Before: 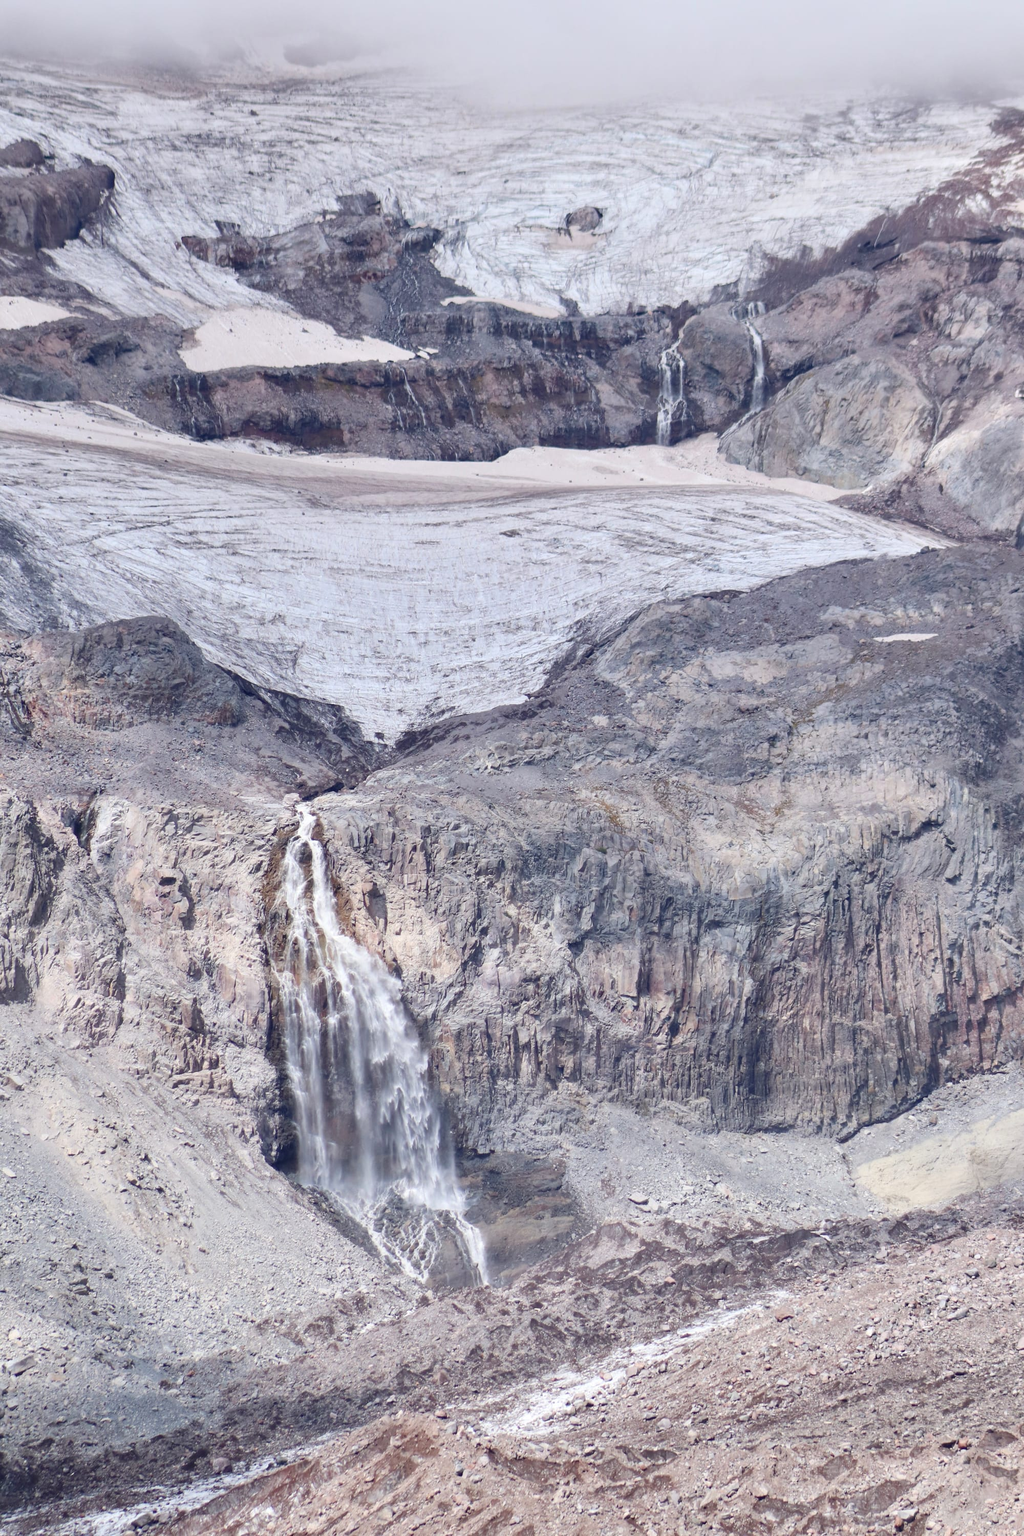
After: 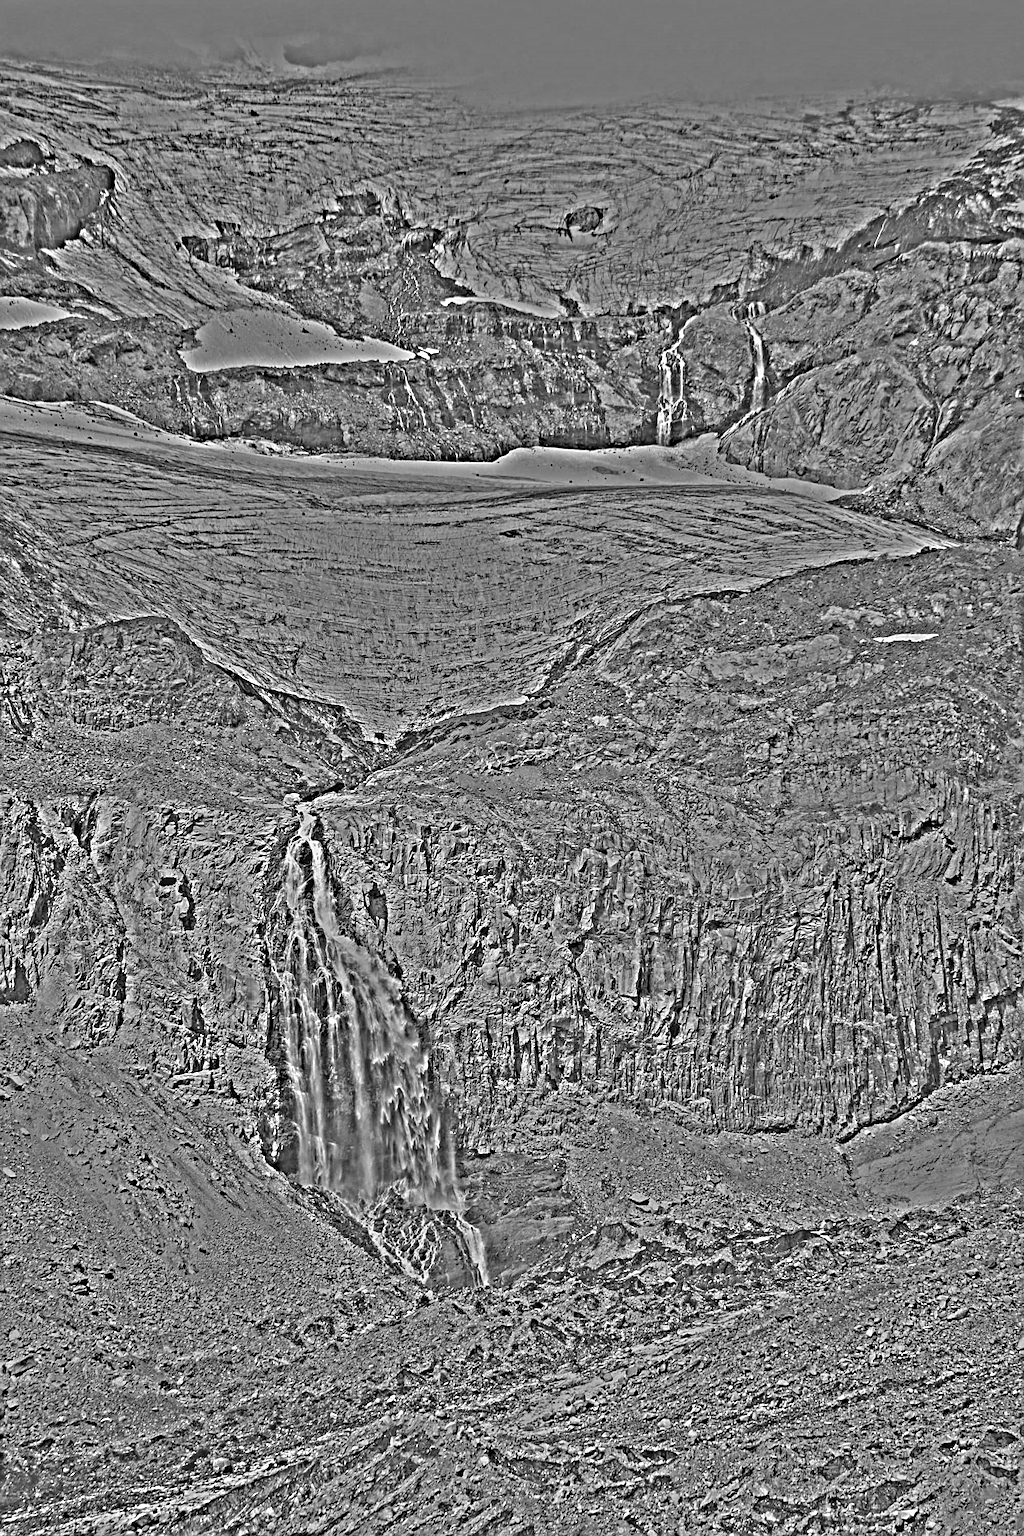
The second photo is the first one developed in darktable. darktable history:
sharpen: radius 2.584, amount 0.688
color contrast: green-magenta contrast 0.81
highpass: on, module defaults
local contrast: on, module defaults
